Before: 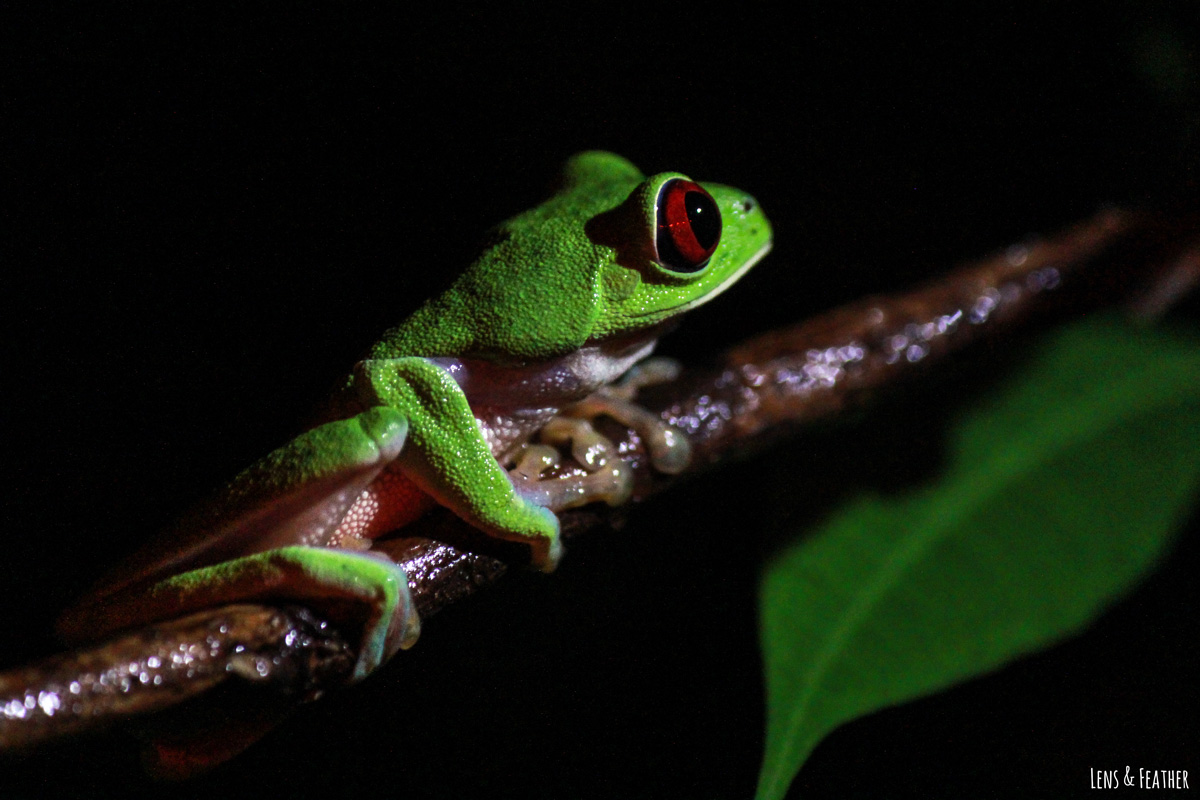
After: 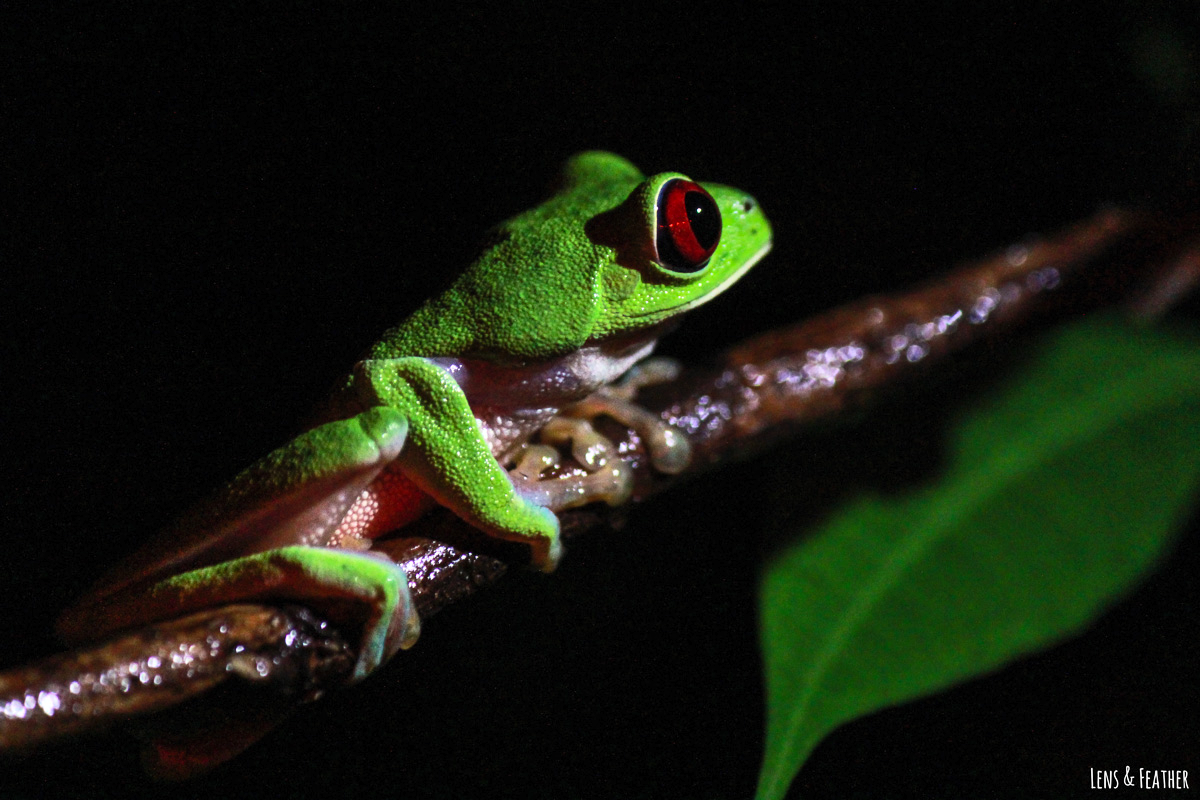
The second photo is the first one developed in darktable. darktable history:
contrast brightness saturation: contrast 0.202, brightness 0.153, saturation 0.146
